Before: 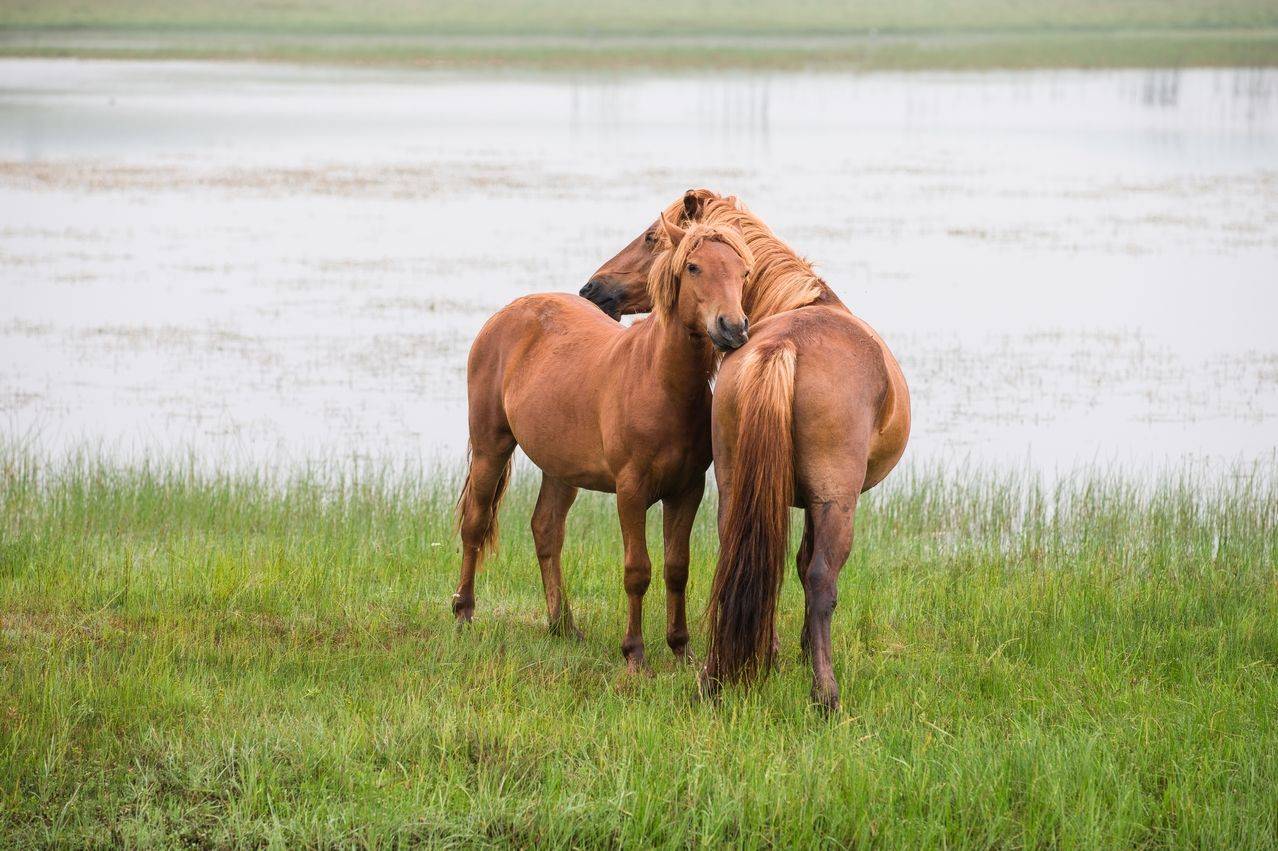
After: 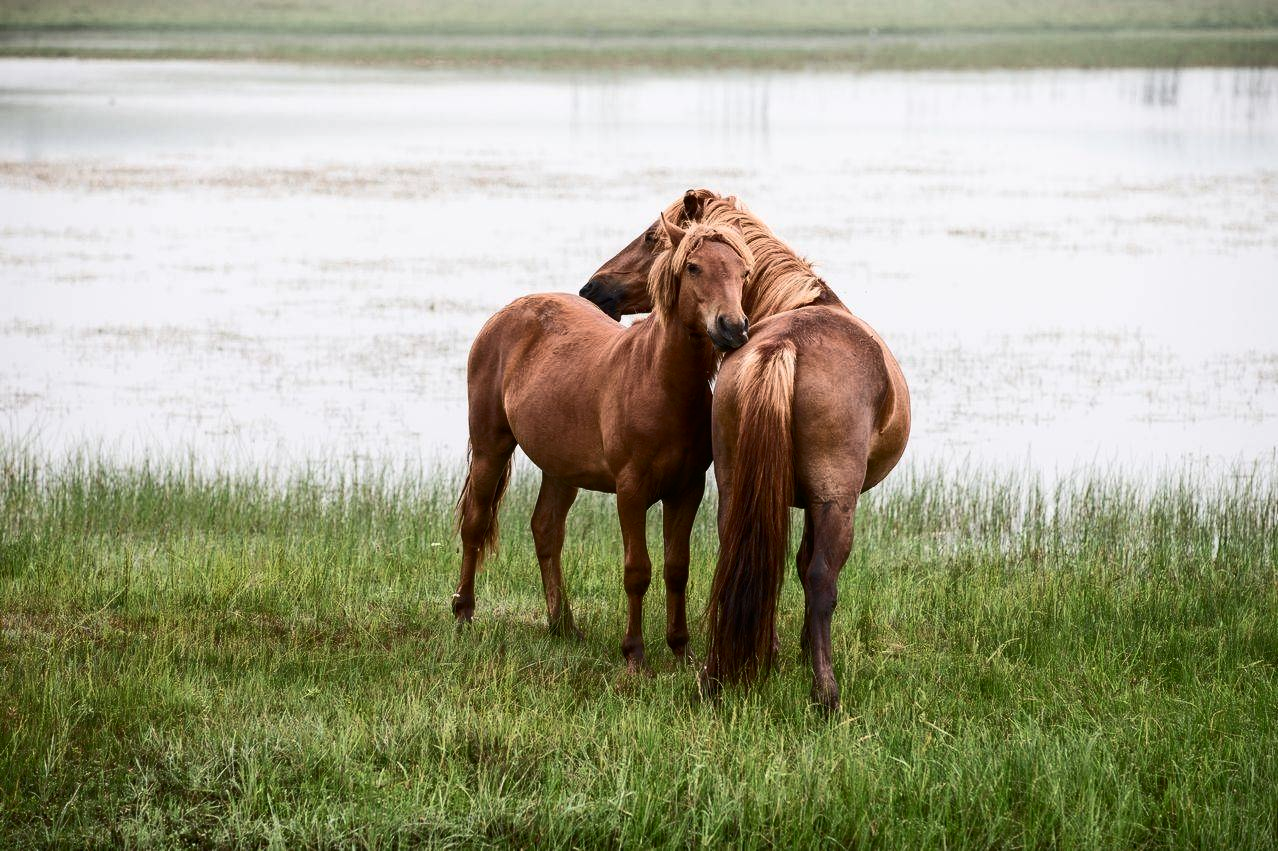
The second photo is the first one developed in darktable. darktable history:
contrast brightness saturation: contrast 0.13, brightness -0.05, saturation 0.16
color balance rgb: perceptual saturation grading › highlights -31.88%, perceptual saturation grading › mid-tones 5.8%, perceptual saturation grading › shadows 18.12%, perceptual brilliance grading › highlights 3.62%, perceptual brilliance grading › mid-tones -18.12%, perceptual brilliance grading › shadows -41.3%
